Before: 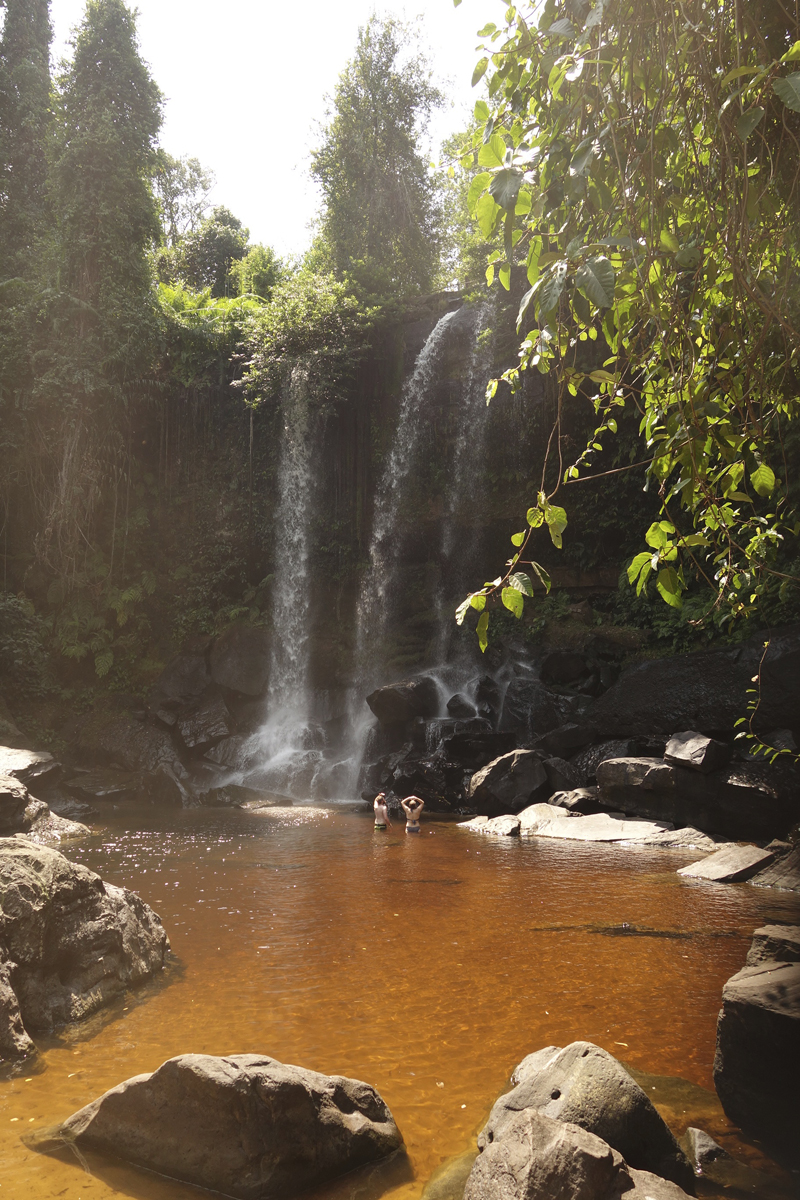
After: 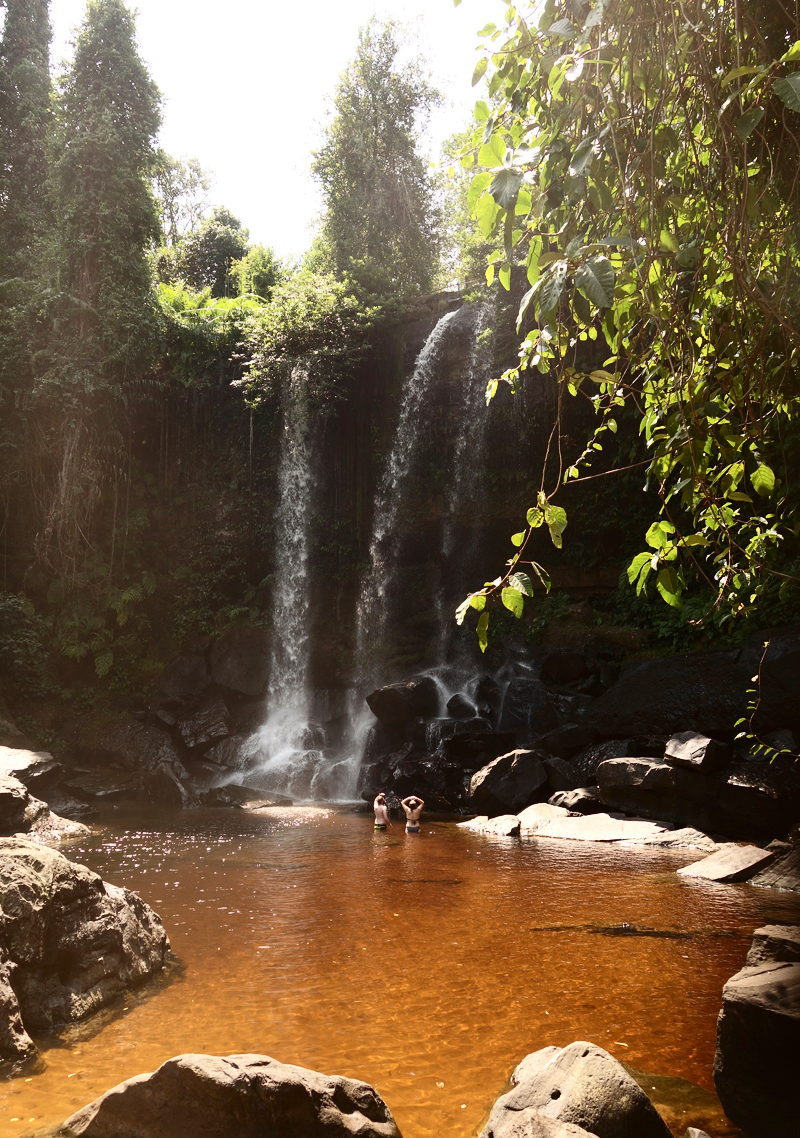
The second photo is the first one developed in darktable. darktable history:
tone equalizer: on, module defaults
crop and rotate: top 0%, bottom 5.097%
contrast brightness saturation: contrast 0.28
